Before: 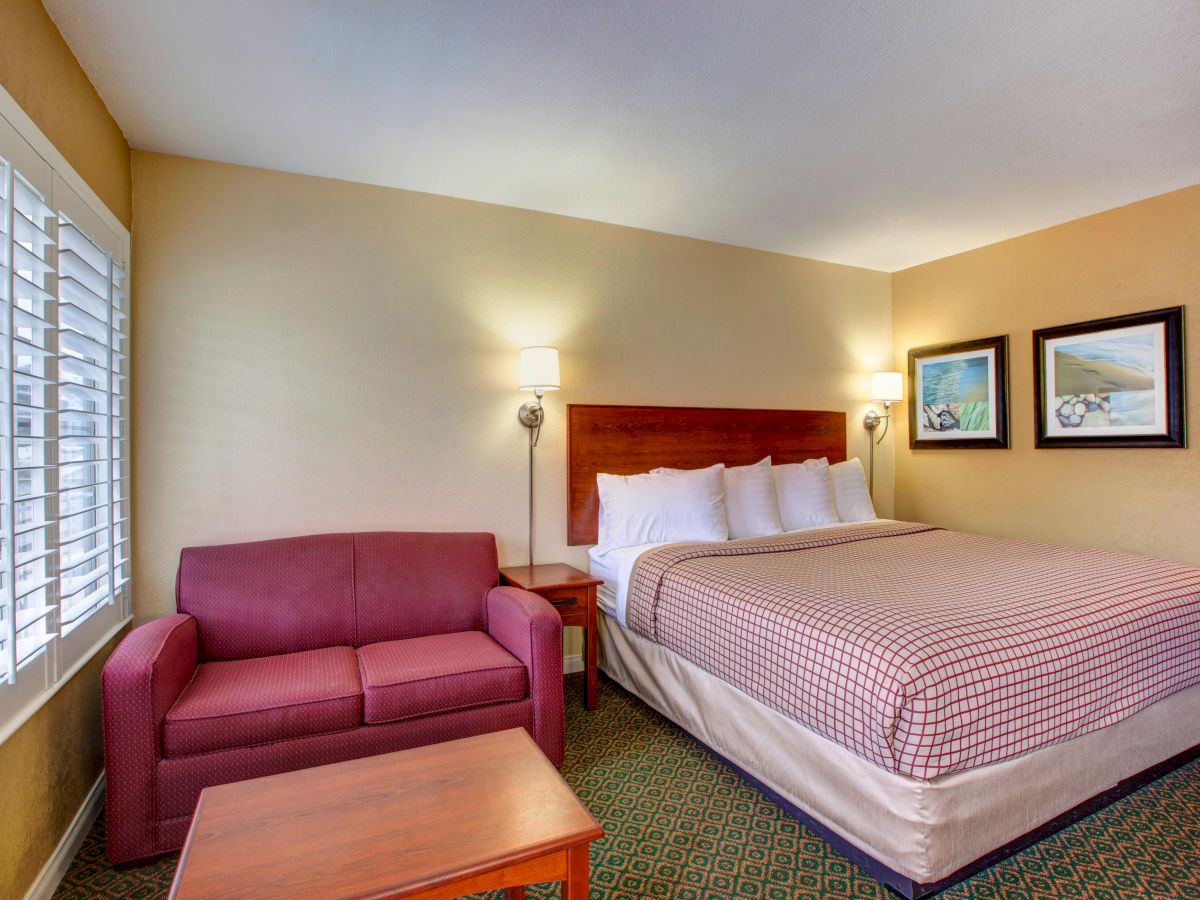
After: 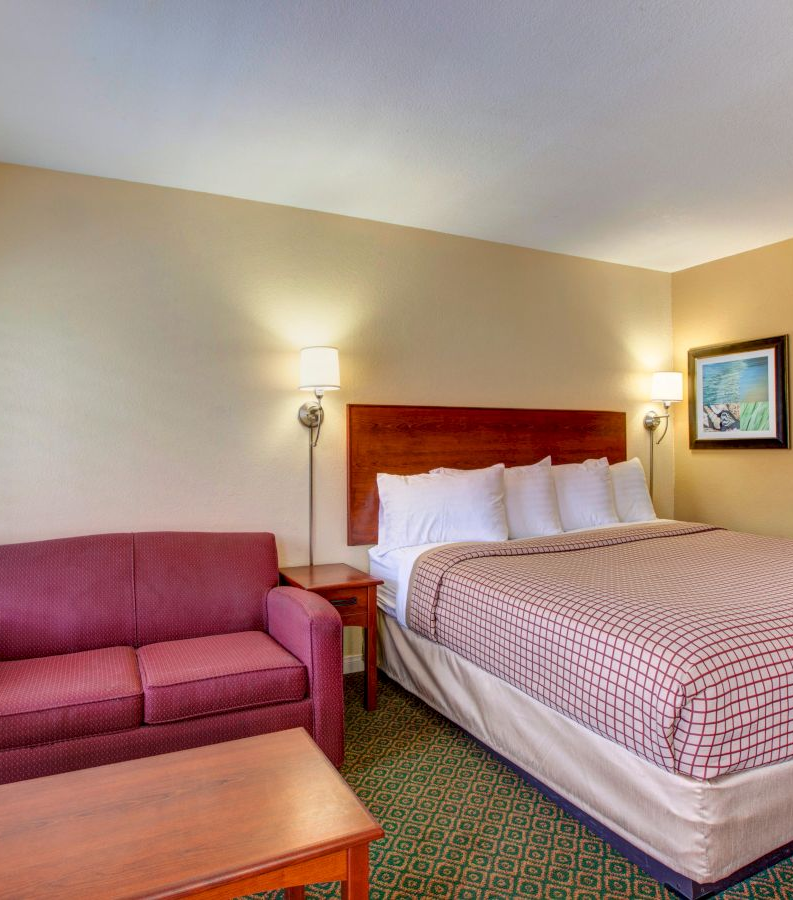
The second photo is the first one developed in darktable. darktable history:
crop and rotate: left 18.397%, right 15.475%
